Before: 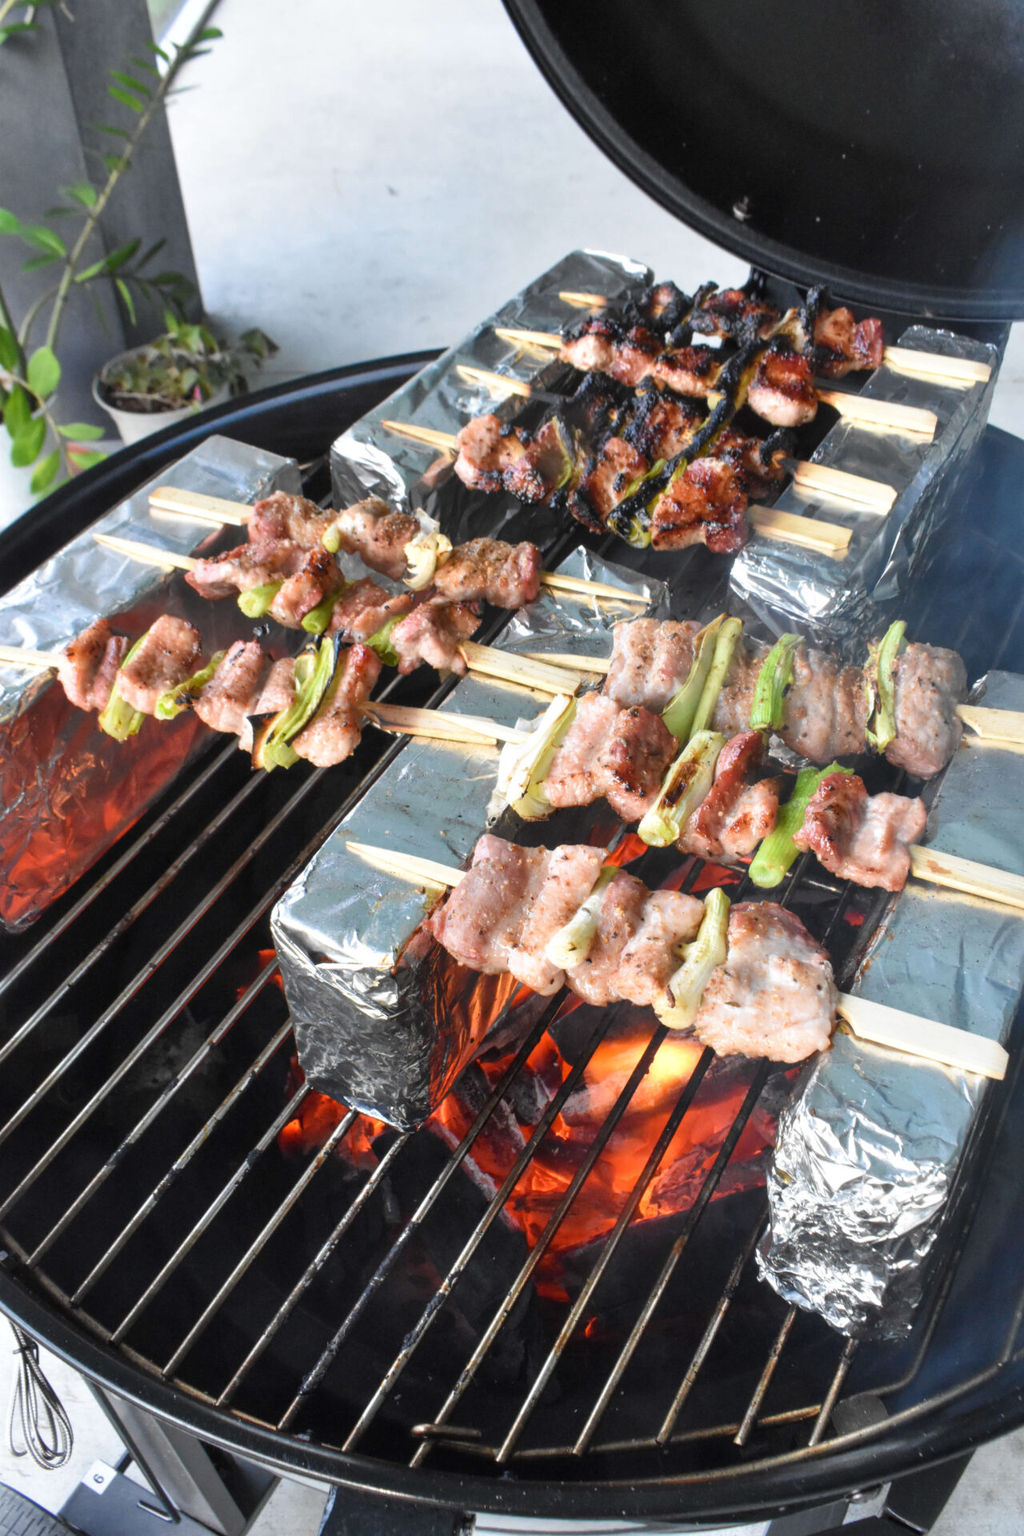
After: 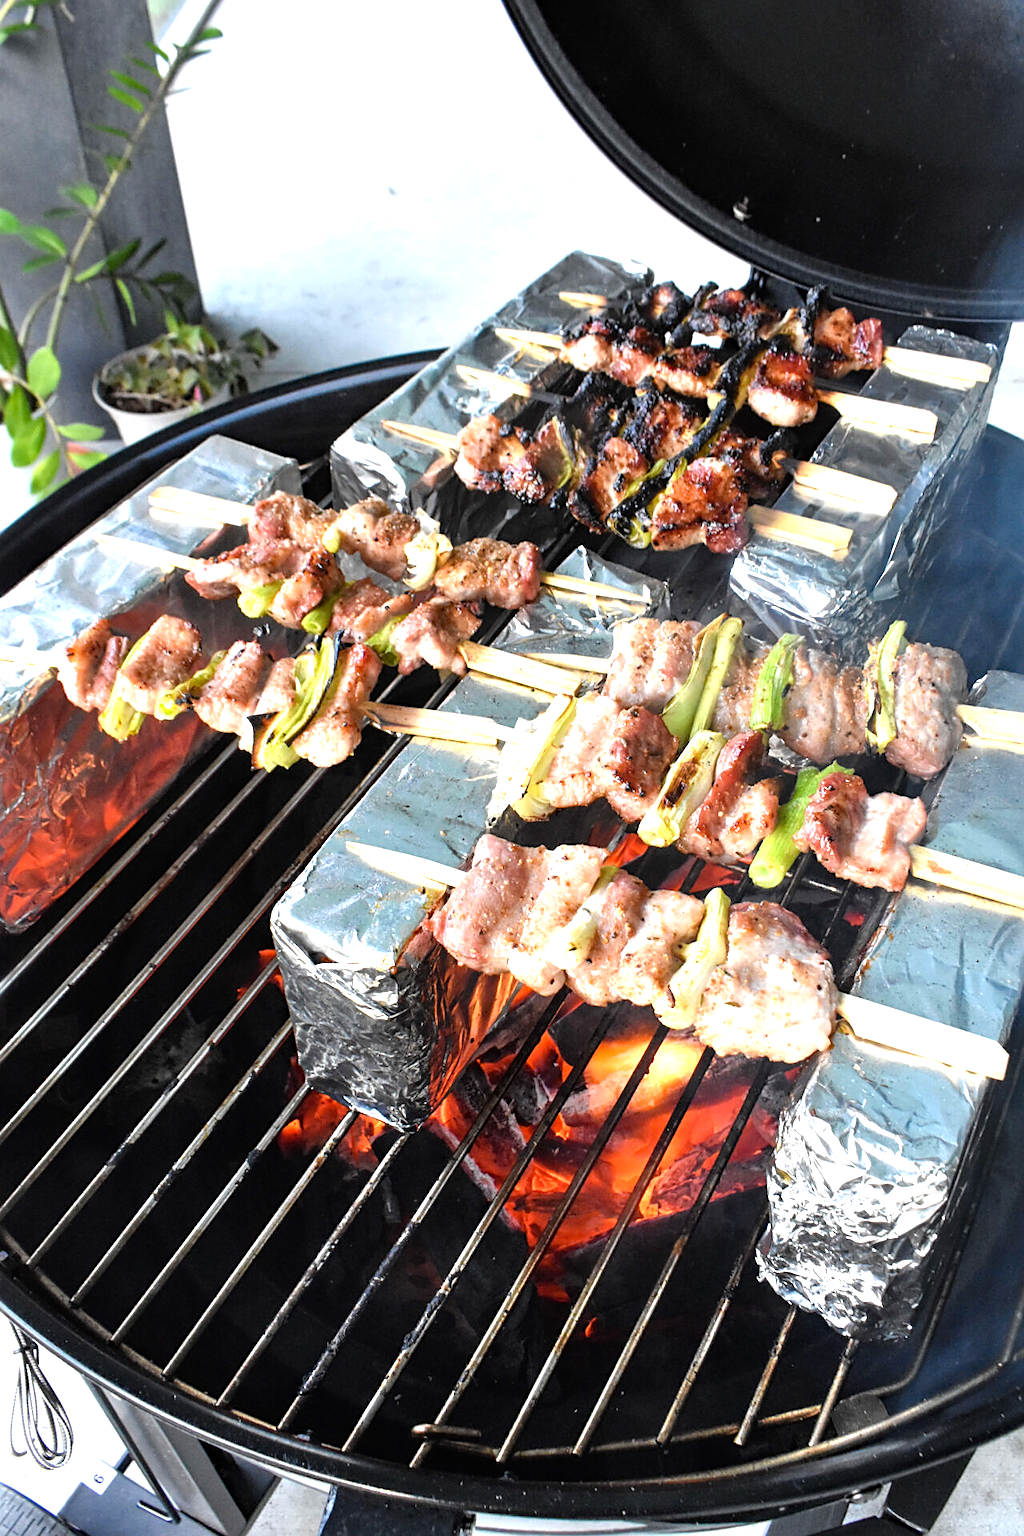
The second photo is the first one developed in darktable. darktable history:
tone equalizer: -8 EV -0.744 EV, -7 EV -0.7 EV, -6 EV -0.611 EV, -5 EV -0.371 EV, -3 EV 0.384 EV, -2 EV 0.6 EV, -1 EV 0.678 EV, +0 EV 0.739 EV
haze removal: compatibility mode true, adaptive false
sharpen: on, module defaults
